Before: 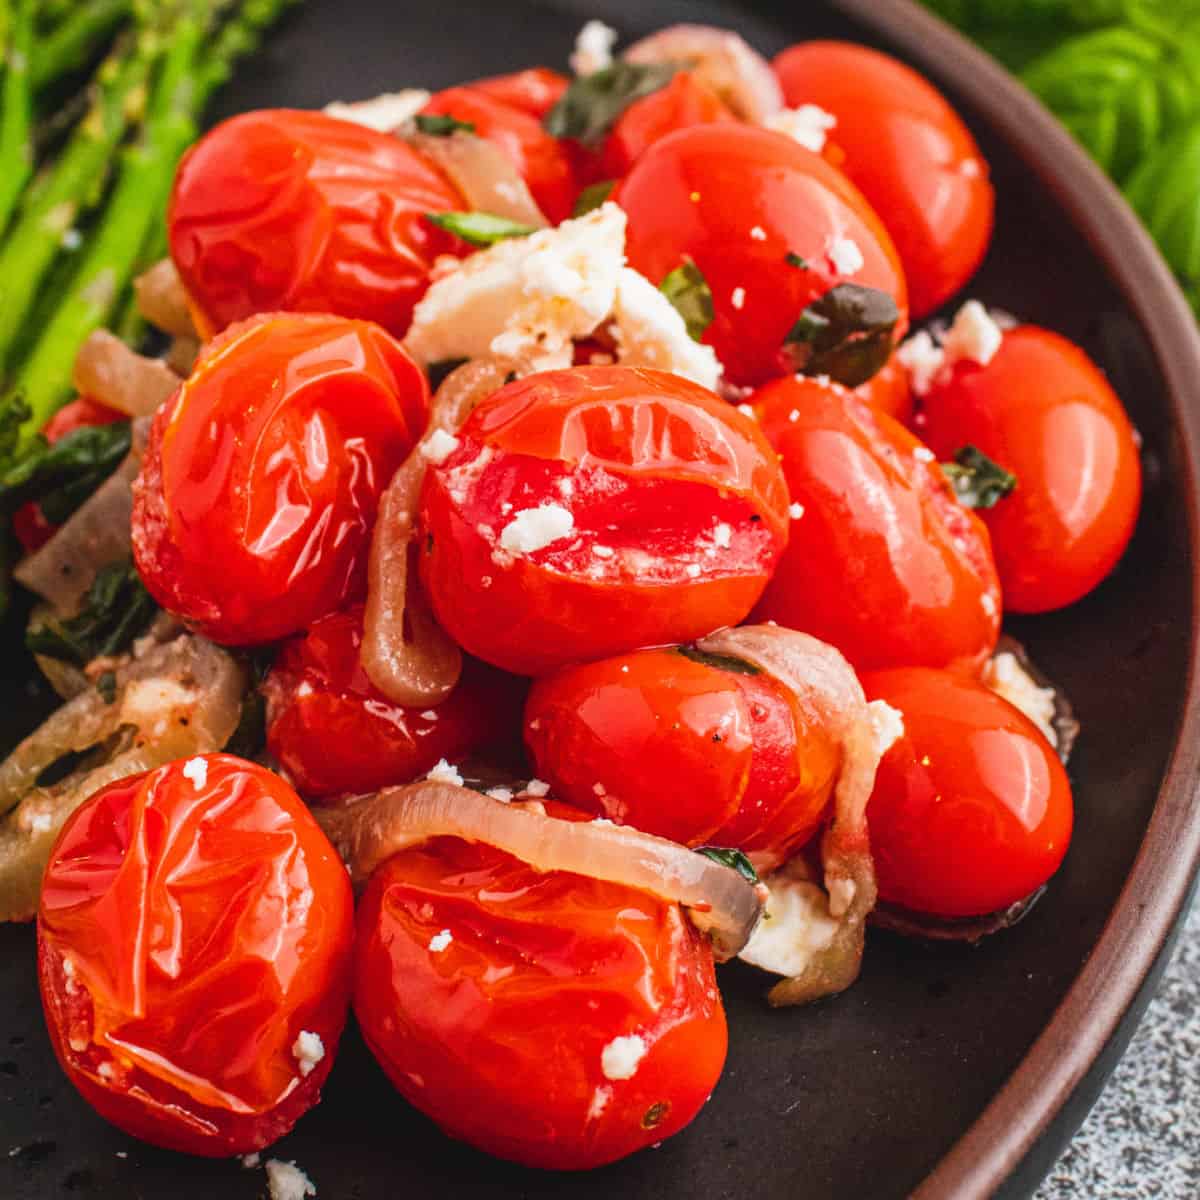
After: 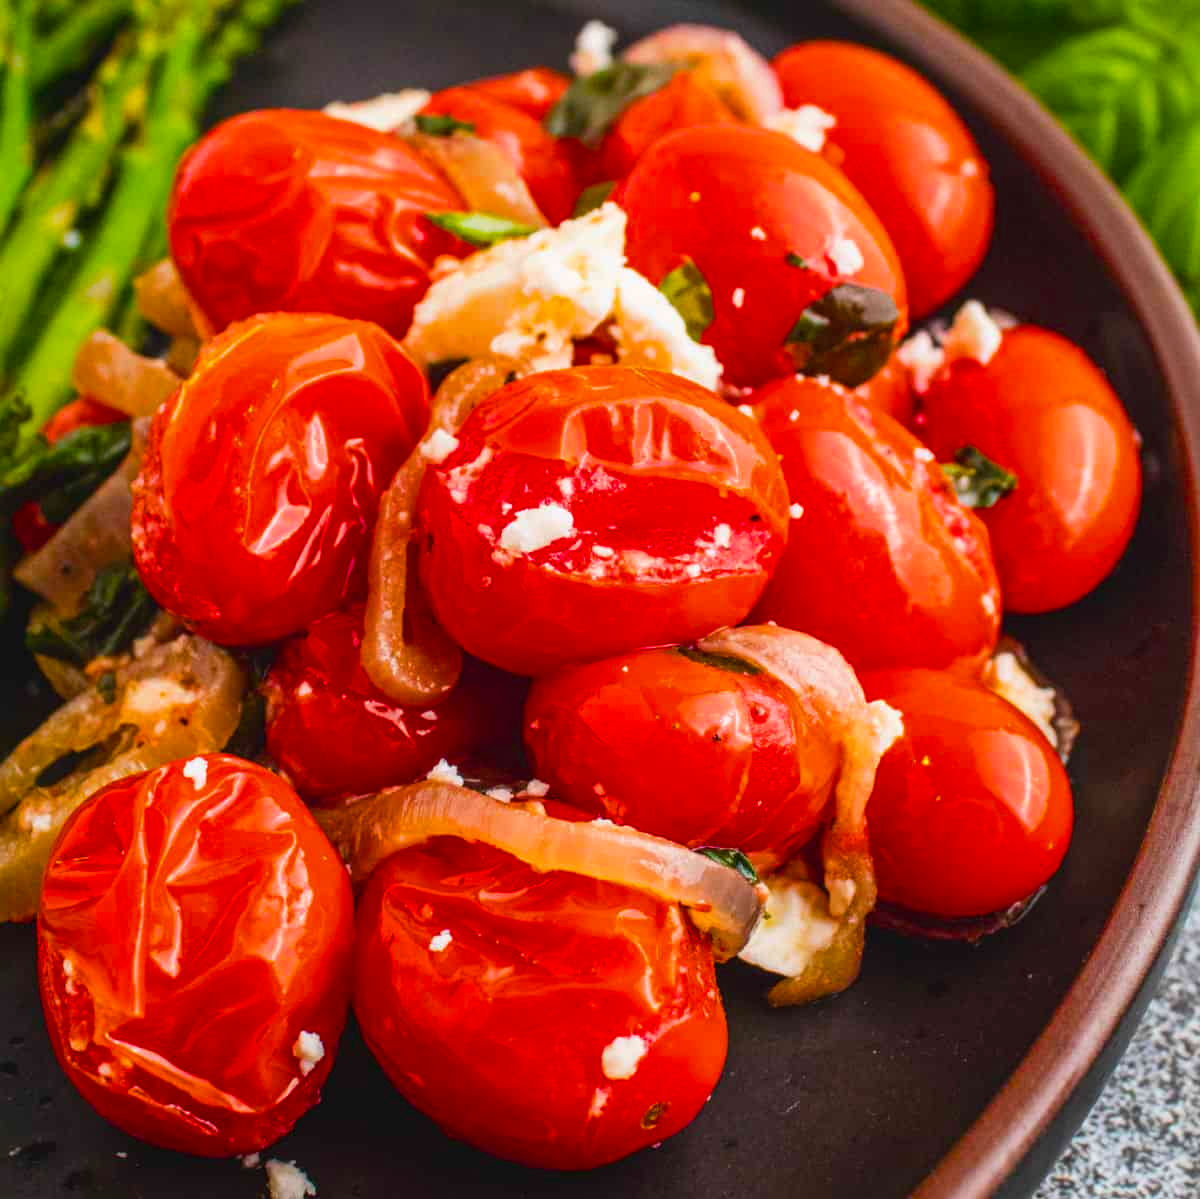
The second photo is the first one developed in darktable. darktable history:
crop: bottom 0.071%
color balance rgb: perceptual saturation grading › global saturation 40%, global vibrance 15%
